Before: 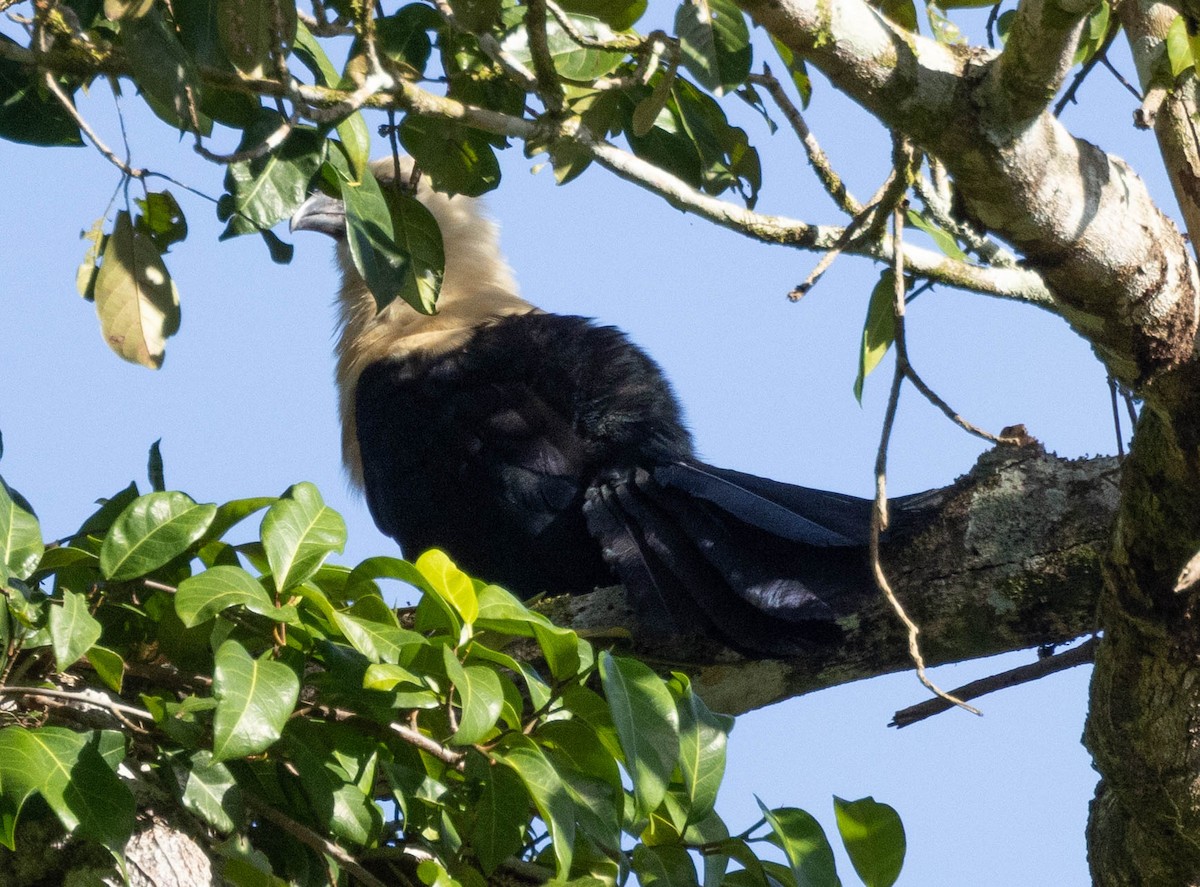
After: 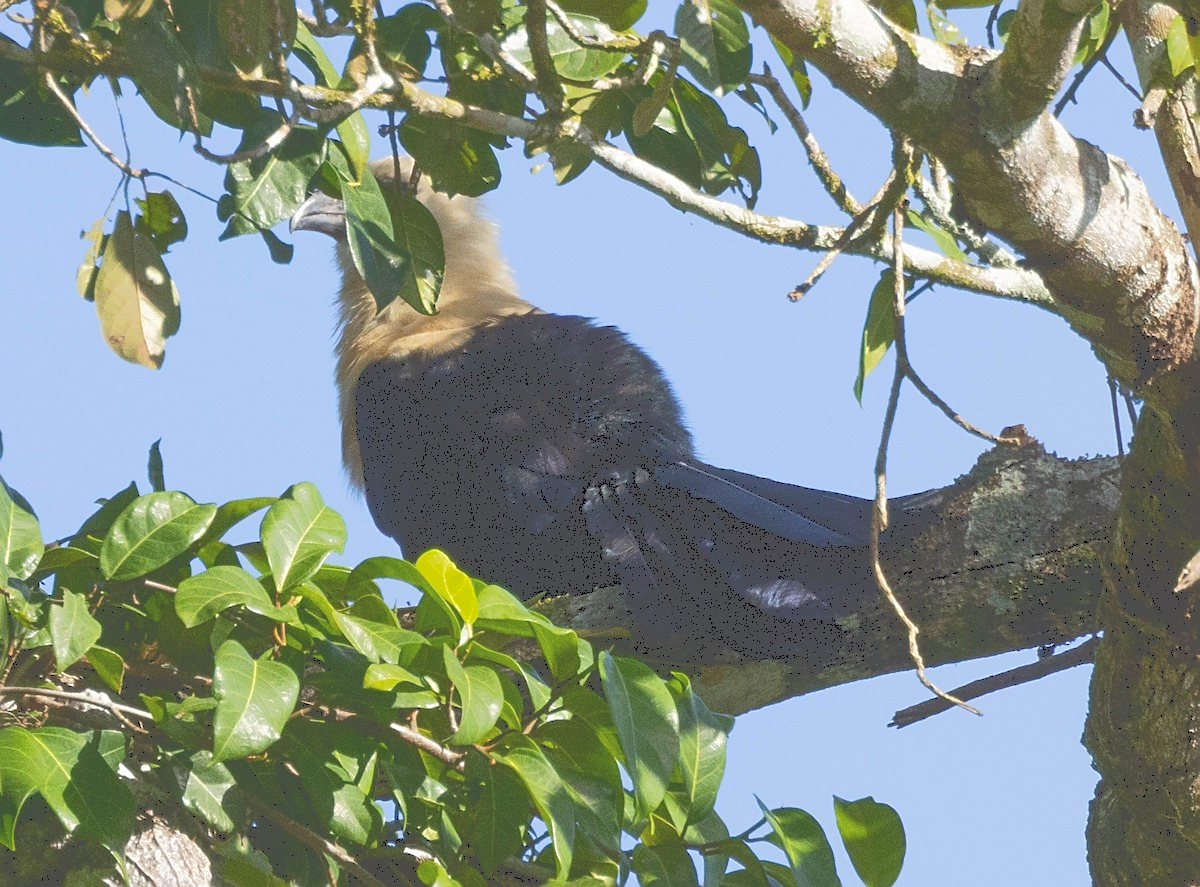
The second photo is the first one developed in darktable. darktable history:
tone curve: curves: ch0 [(0, 0) (0.003, 0.313) (0.011, 0.317) (0.025, 0.317) (0.044, 0.322) (0.069, 0.327) (0.1, 0.335) (0.136, 0.347) (0.177, 0.364) (0.224, 0.384) (0.277, 0.421) (0.335, 0.459) (0.399, 0.501) (0.468, 0.554) (0.543, 0.611) (0.623, 0.679) (0.709, 0.751) (0.801, 0.804) (0.898, 0.844) (1, 1)], color space Lab, independent channels, preserve colors none
sharpen: on, module defaults
